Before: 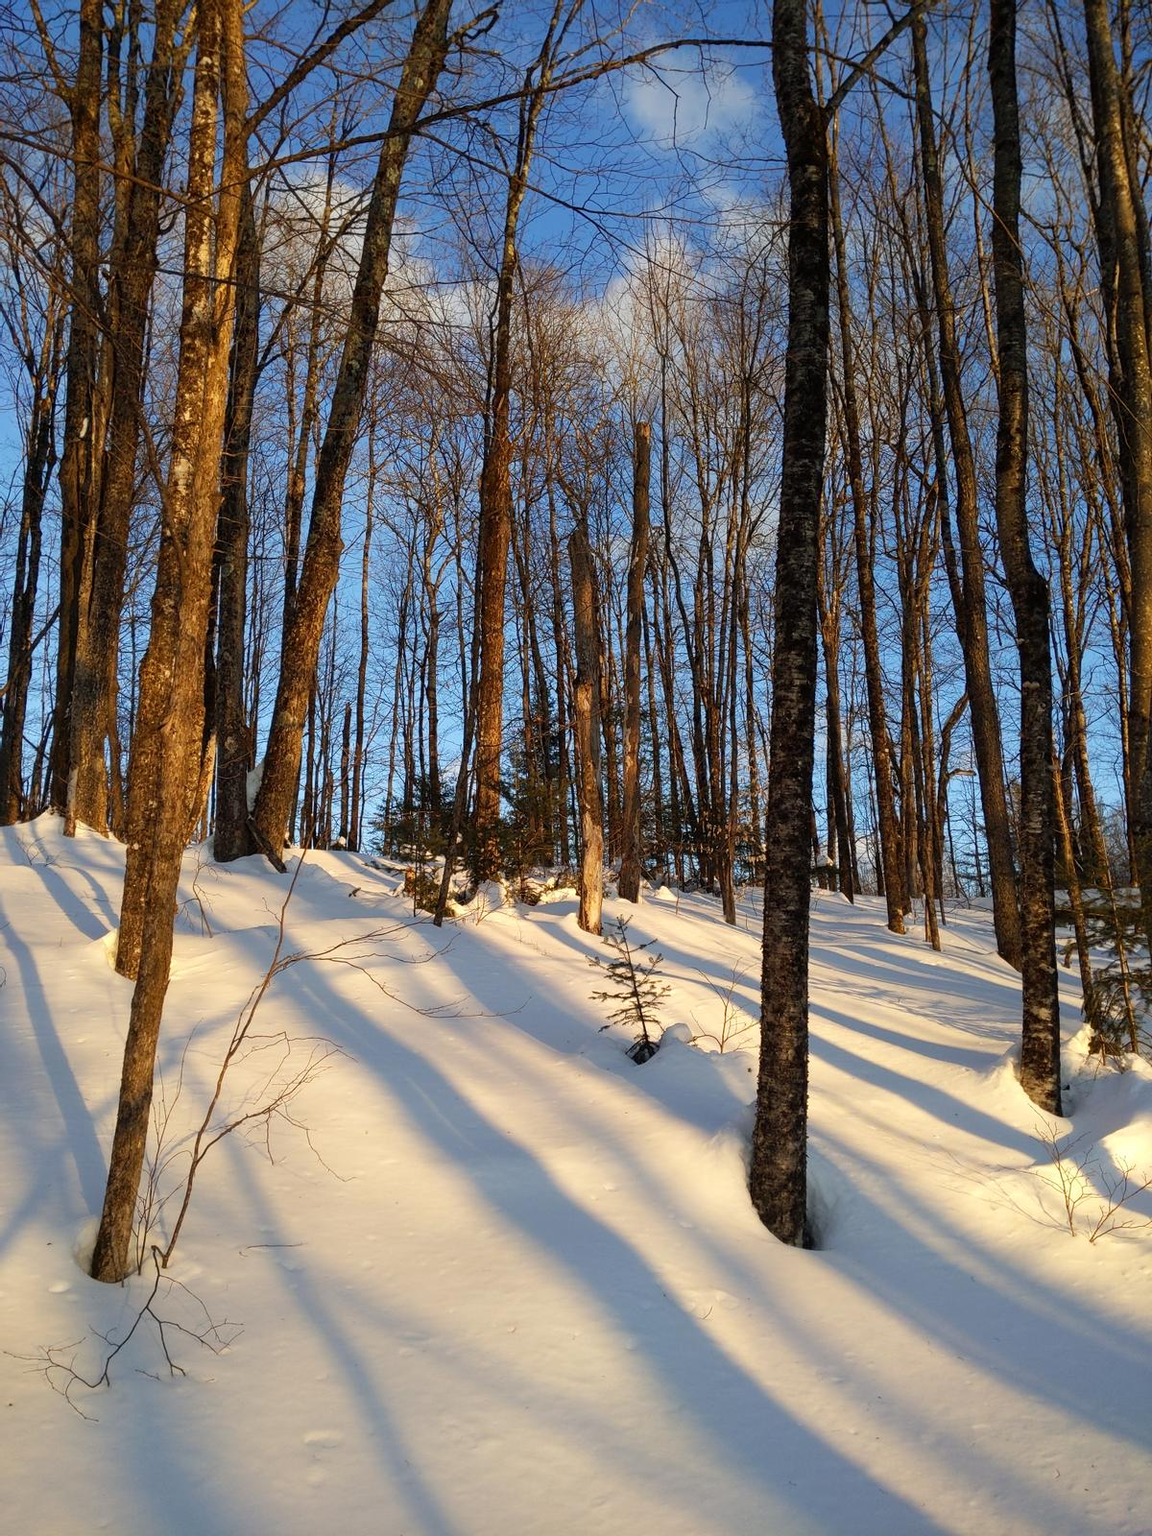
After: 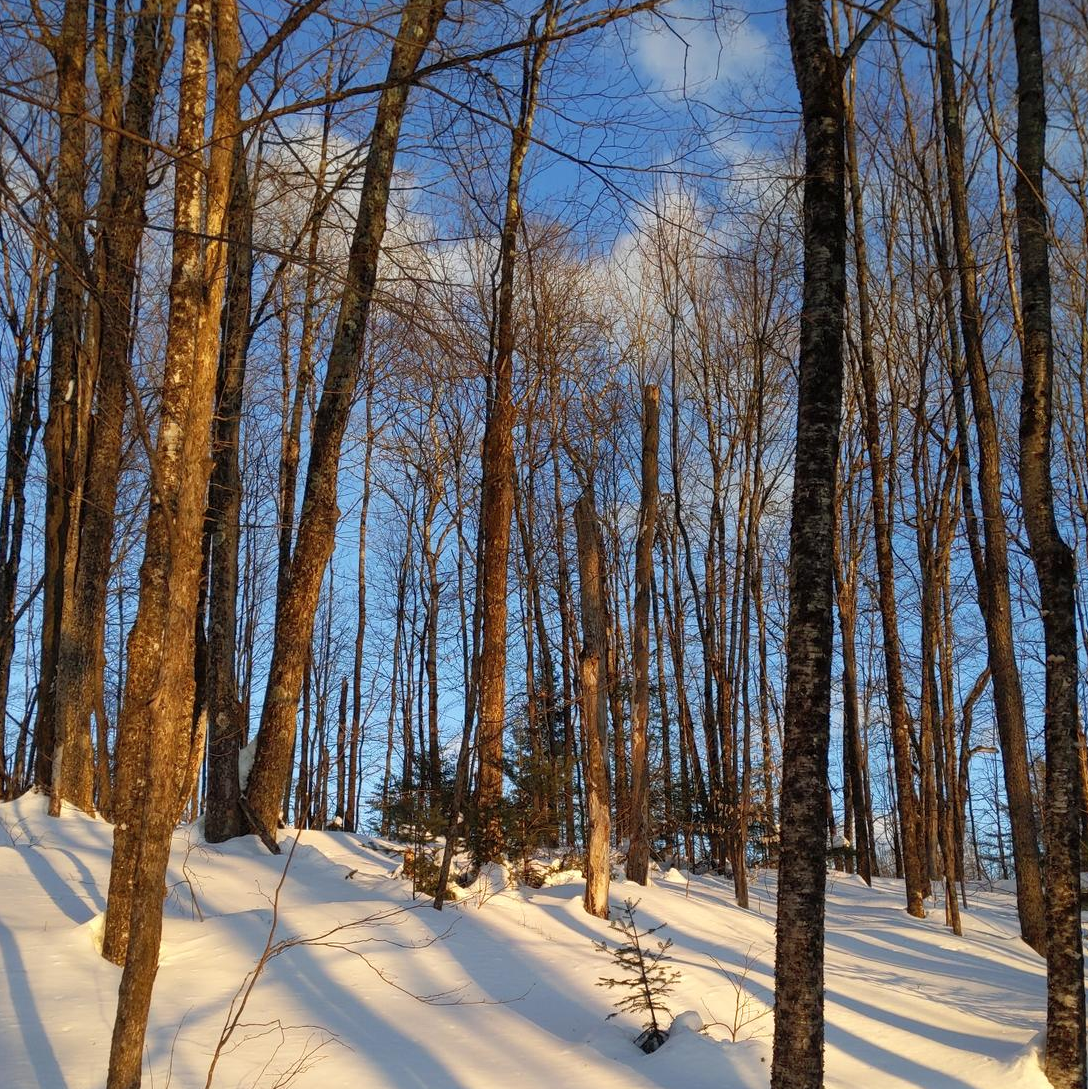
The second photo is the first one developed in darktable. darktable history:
crop: left 1.509%, top 3.452%, right 7.696%, bottom 28.452%
shadows and highlights: shadows 43.06, highlights 6.94
